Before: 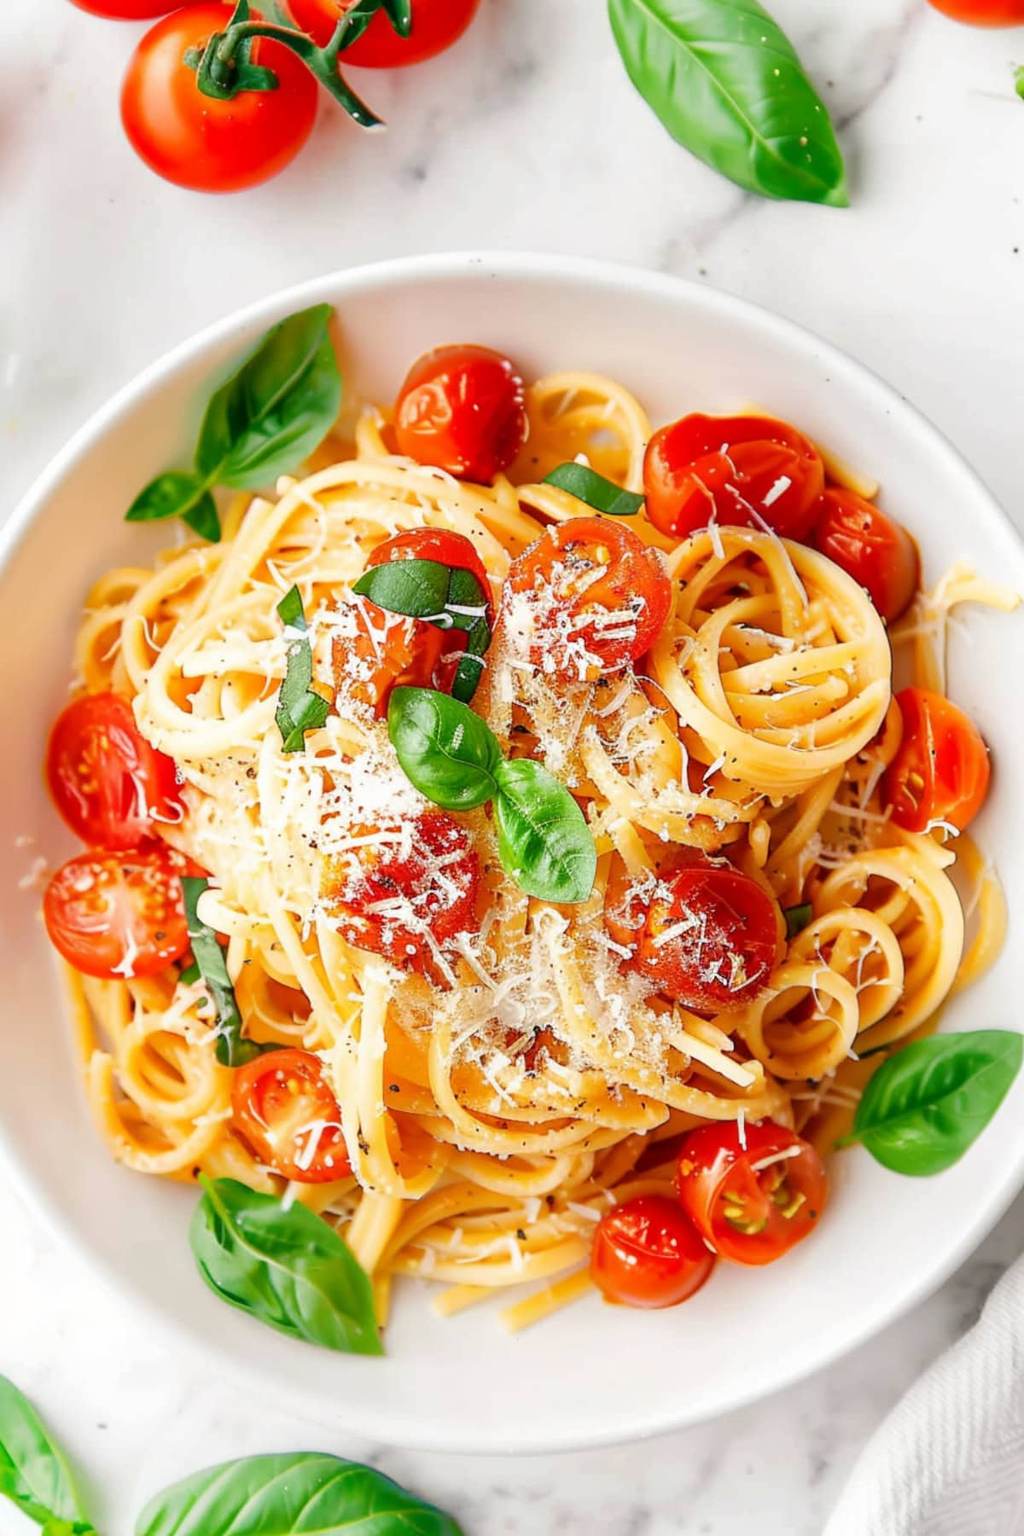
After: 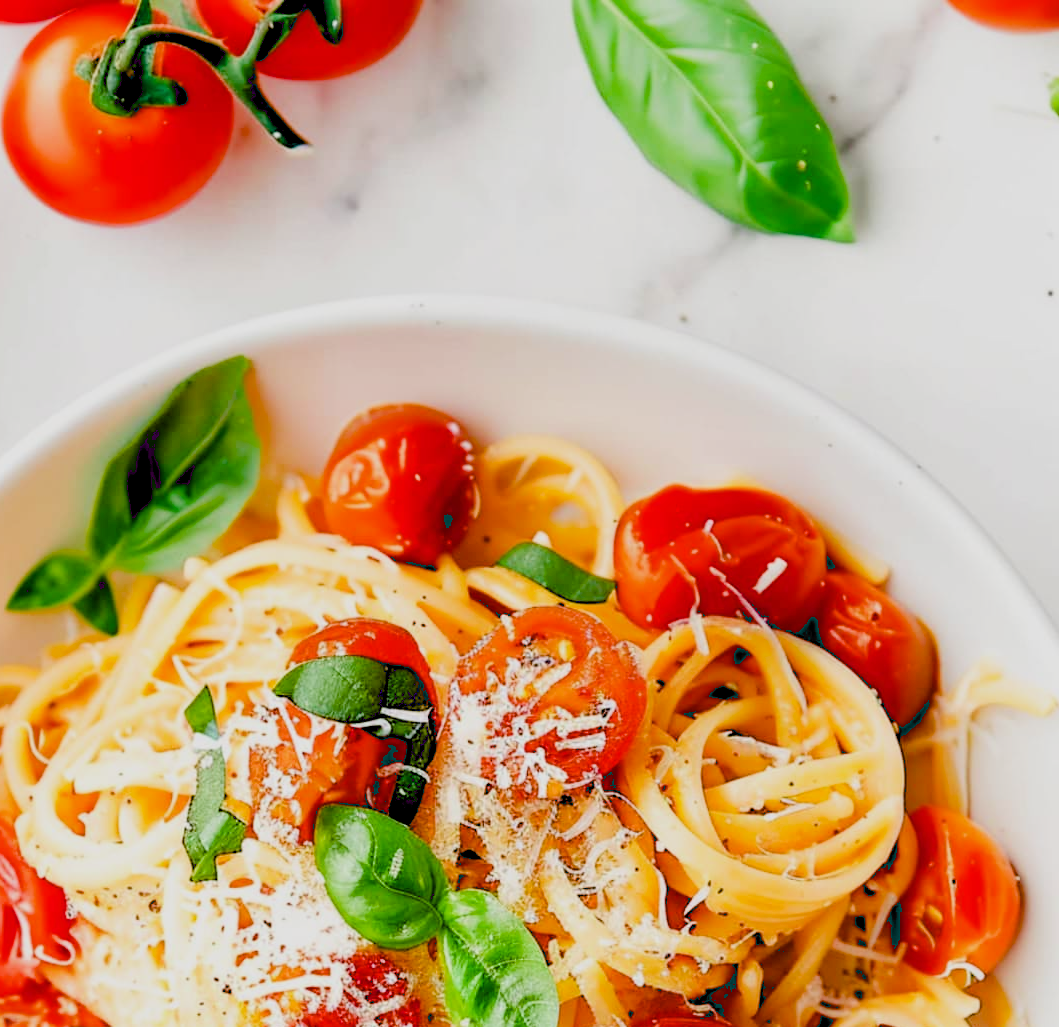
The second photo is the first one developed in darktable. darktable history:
filmic rgb: black relative exposure -7.84 EV, white relative exposure 4.31 EV, hardness 3.85
crop and rotate: left 11.716%, bottom 42.916%
exposure: black level correction 0.031, exposure 0.323 EV, compensate highlight preservation false
